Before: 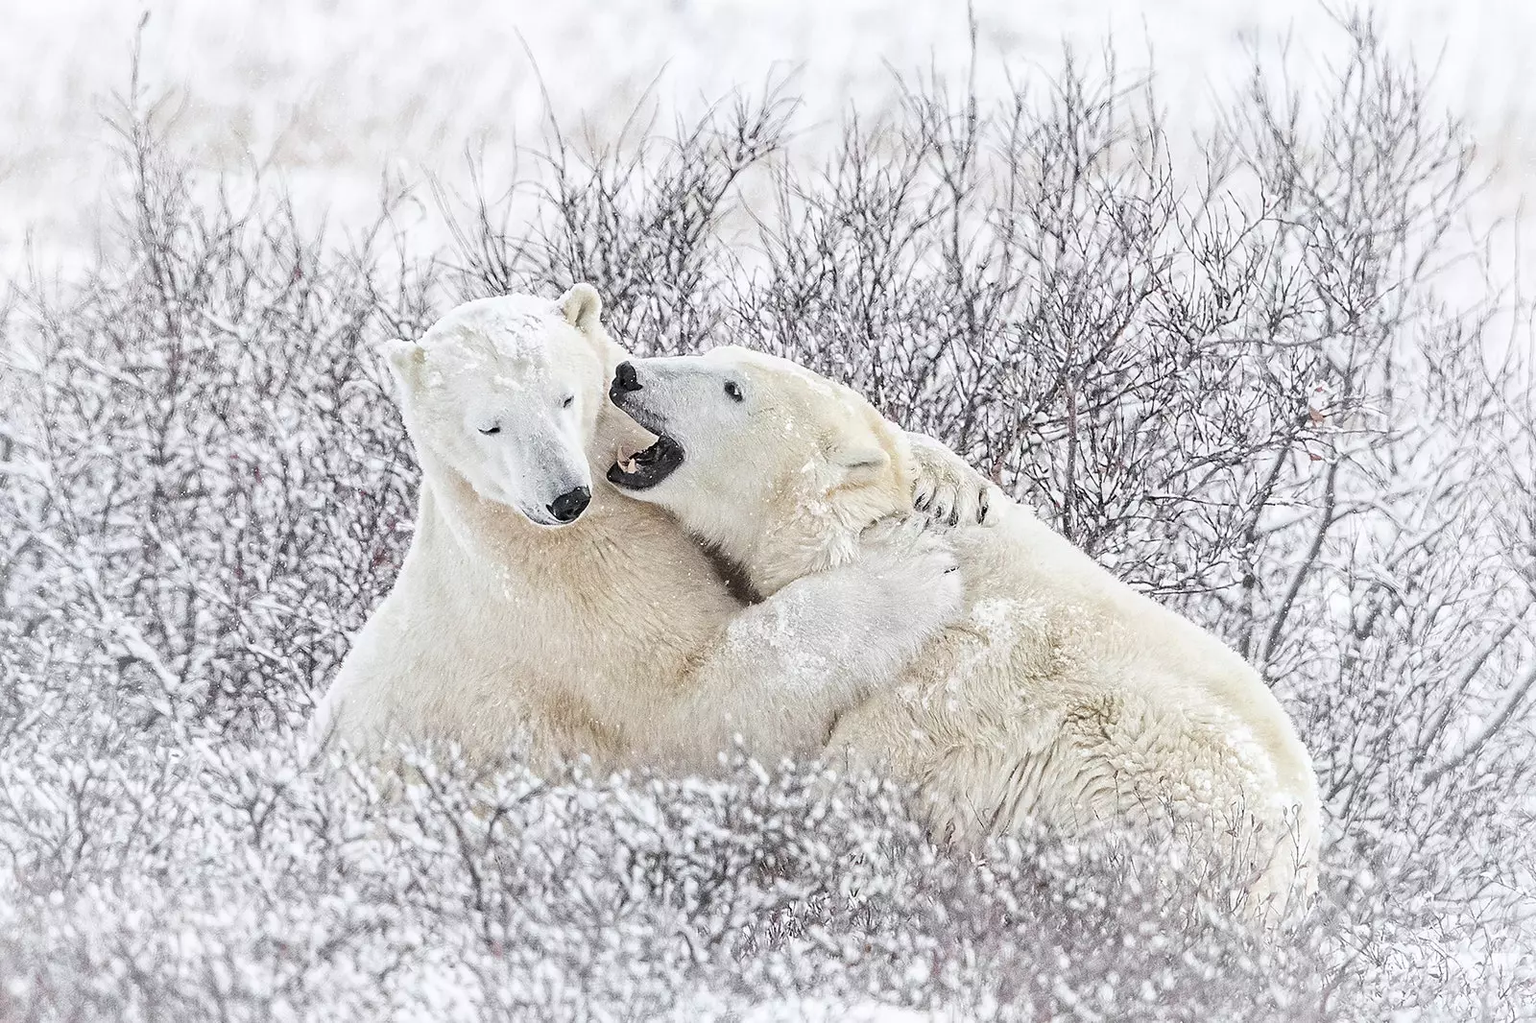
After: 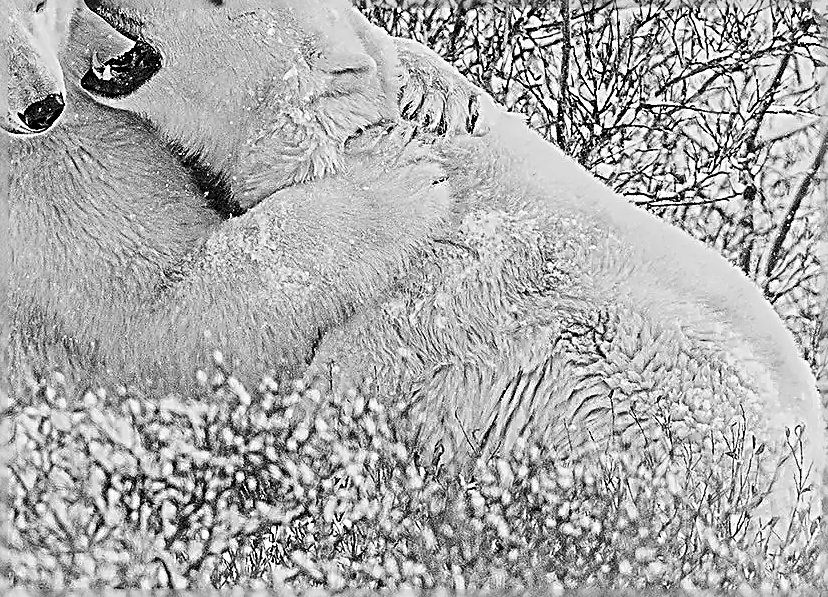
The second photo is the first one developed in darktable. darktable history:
sharpen: radius 3.158, amount 1.731
exposure: black level correction 0.011, exposure -0.478 EV, compensate highlight preservation false
crop: left 34.479%, top 38.822%, right 13.718%, bottom 5.172%
monochrome: on, module defaults
contrast brightness saturation: contrast 0.16, saturation 0.32
